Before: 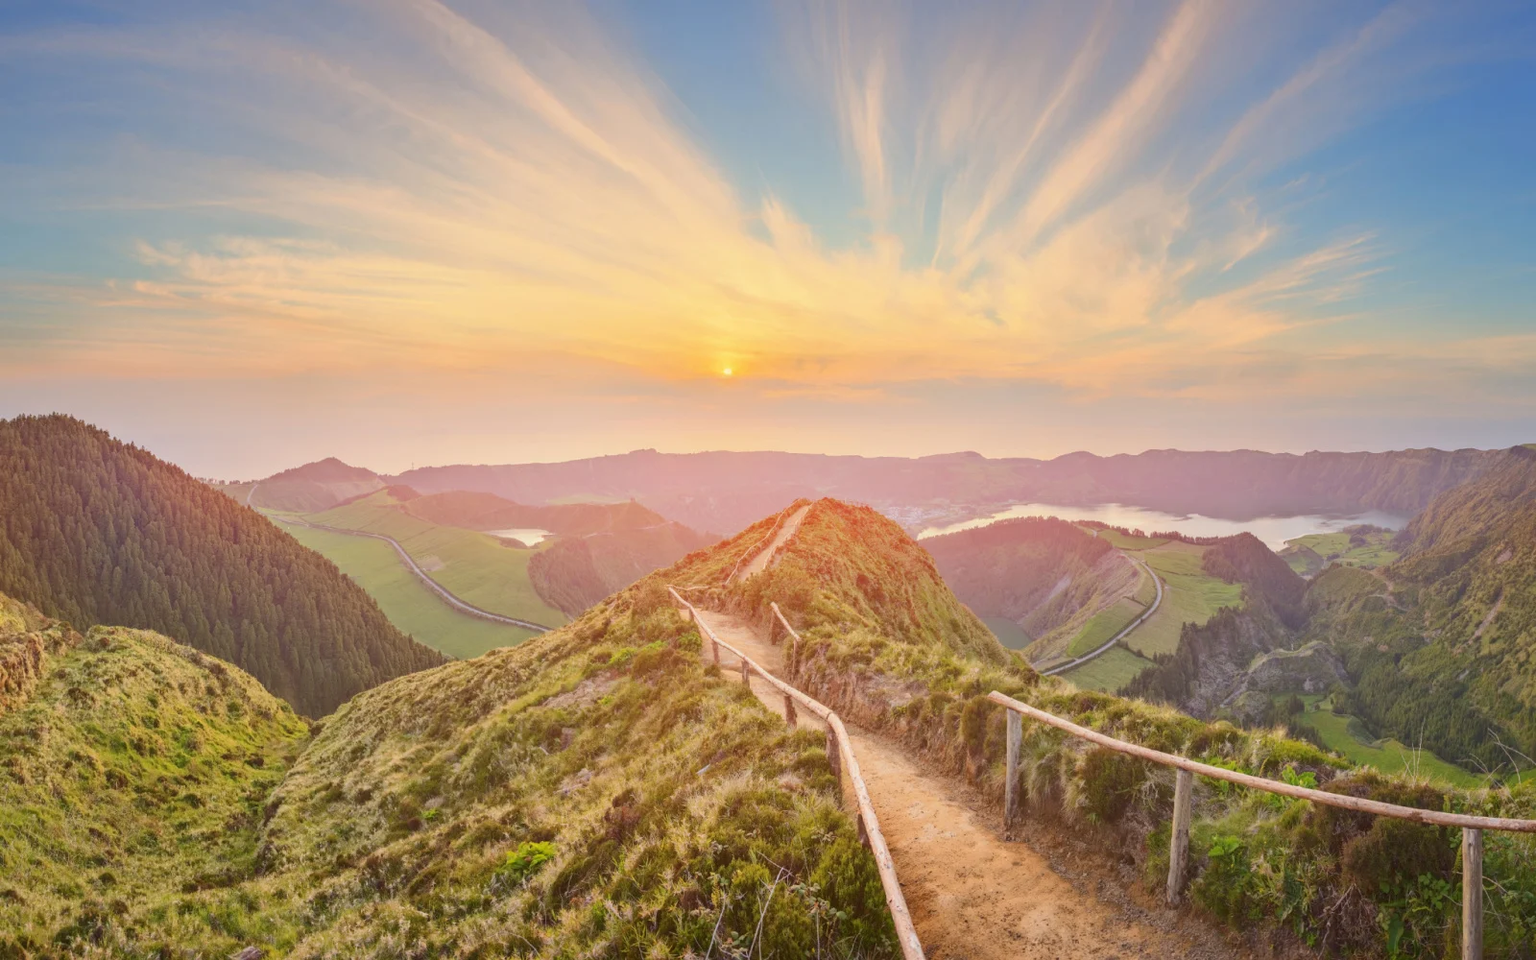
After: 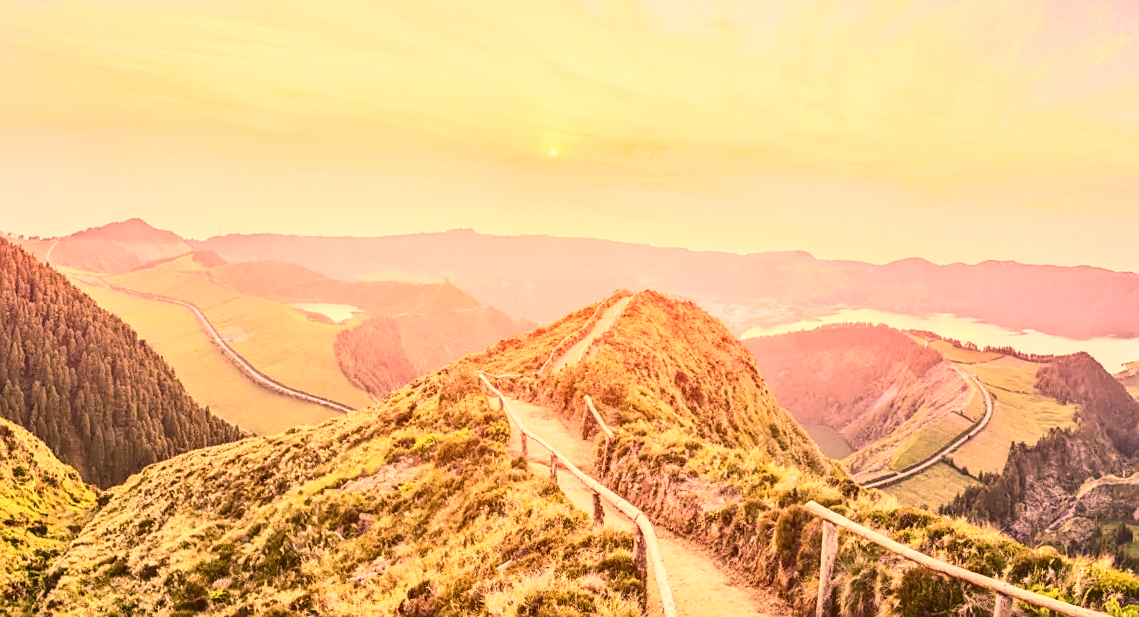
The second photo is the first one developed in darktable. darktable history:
color correction: highlights a* 40, highlights b* 40, saturation 0.69
sharpen: on, module defaults
exposure: exposure 0.3 EV, compensate highlight preservation false
levels: levels [0, 0.476, 0.951]
filmic rgb: black relative exposure -16 EV, white relative exposure 2.93 EV, hardness 10.04, color science v6 (2022)
local contrast: on, module defaults
contrast brightness saturation: contrast 0.4, brightness 0.05, saturation 0.25
crop and rotate: angle -3.37°, left 9.79%, top 20.73%, right 12.42%, bottom 11.82%
